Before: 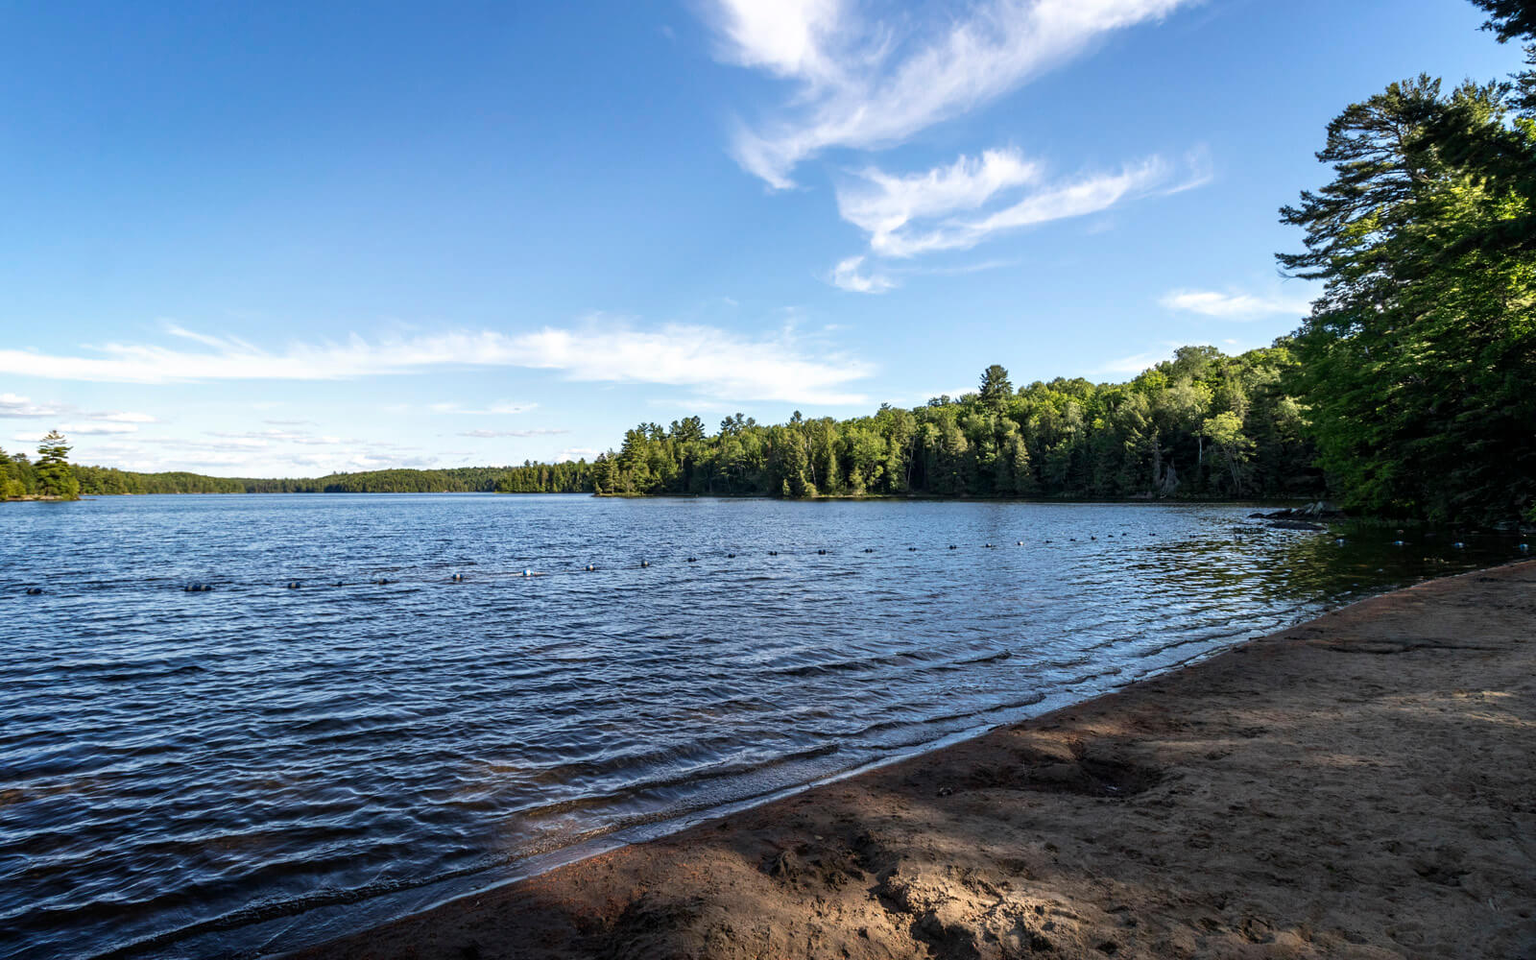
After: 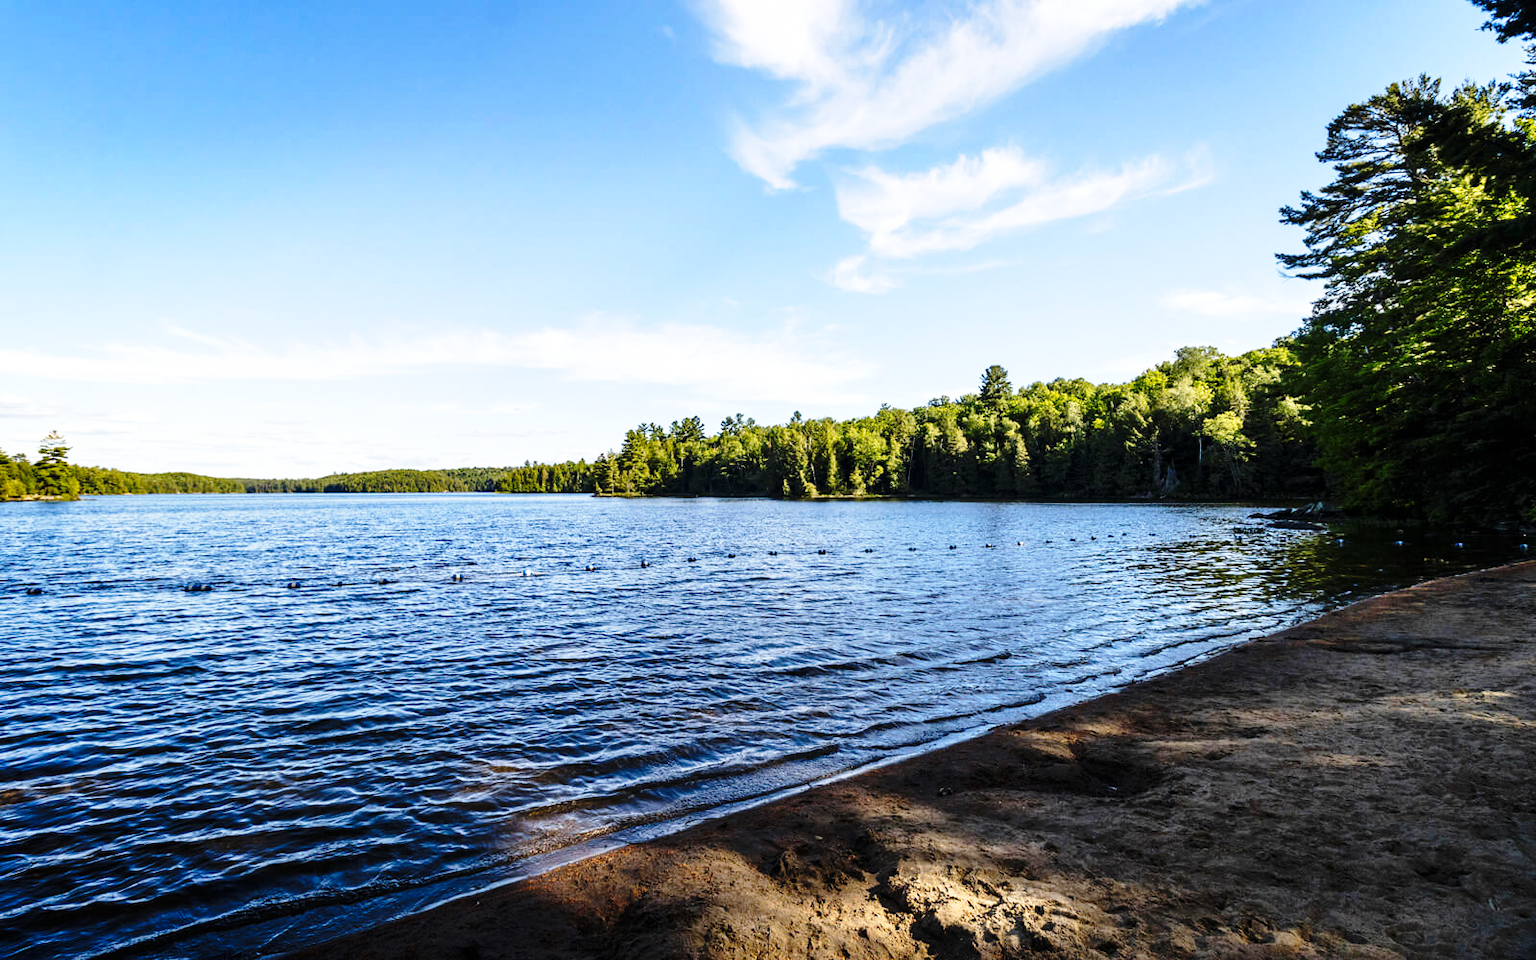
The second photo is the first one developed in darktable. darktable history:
color contrast: green-magenta contrast 0.8, blue-yellow contrast 1.1, unbound 0
base curve: curves: ch0 [(0, 0) (0.04, 0.03) (0.133, 0.232) (0.448, 0.748) (0.843, 0.968) (1, 1)], preserve colors none
